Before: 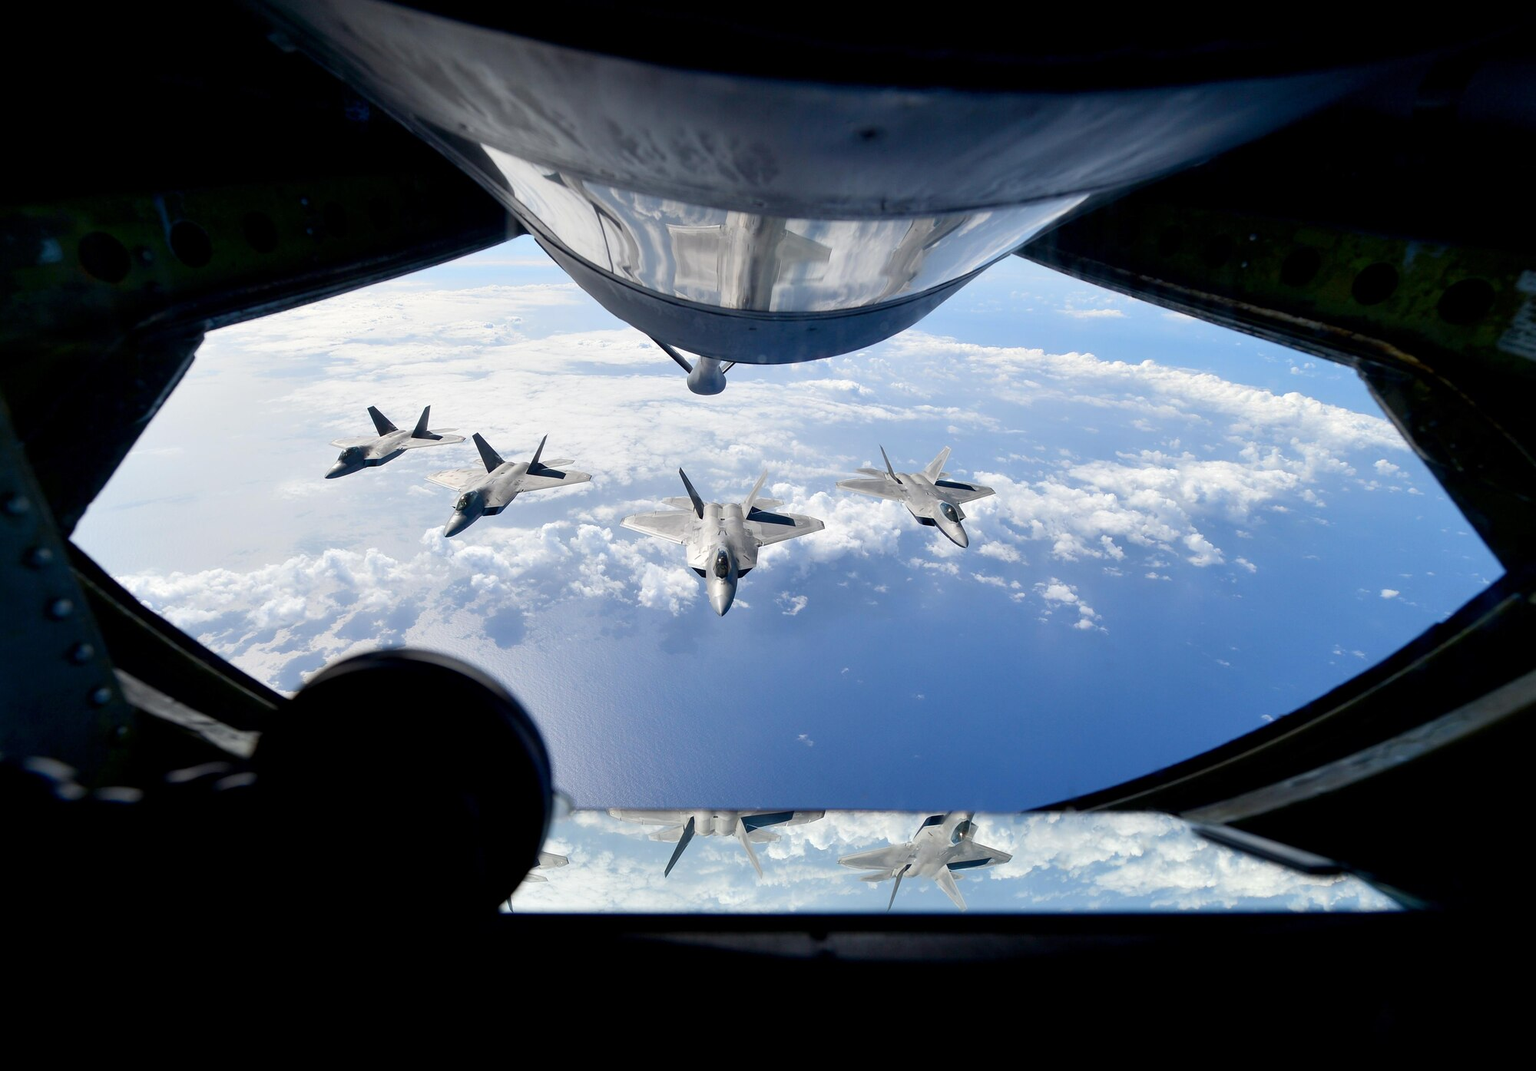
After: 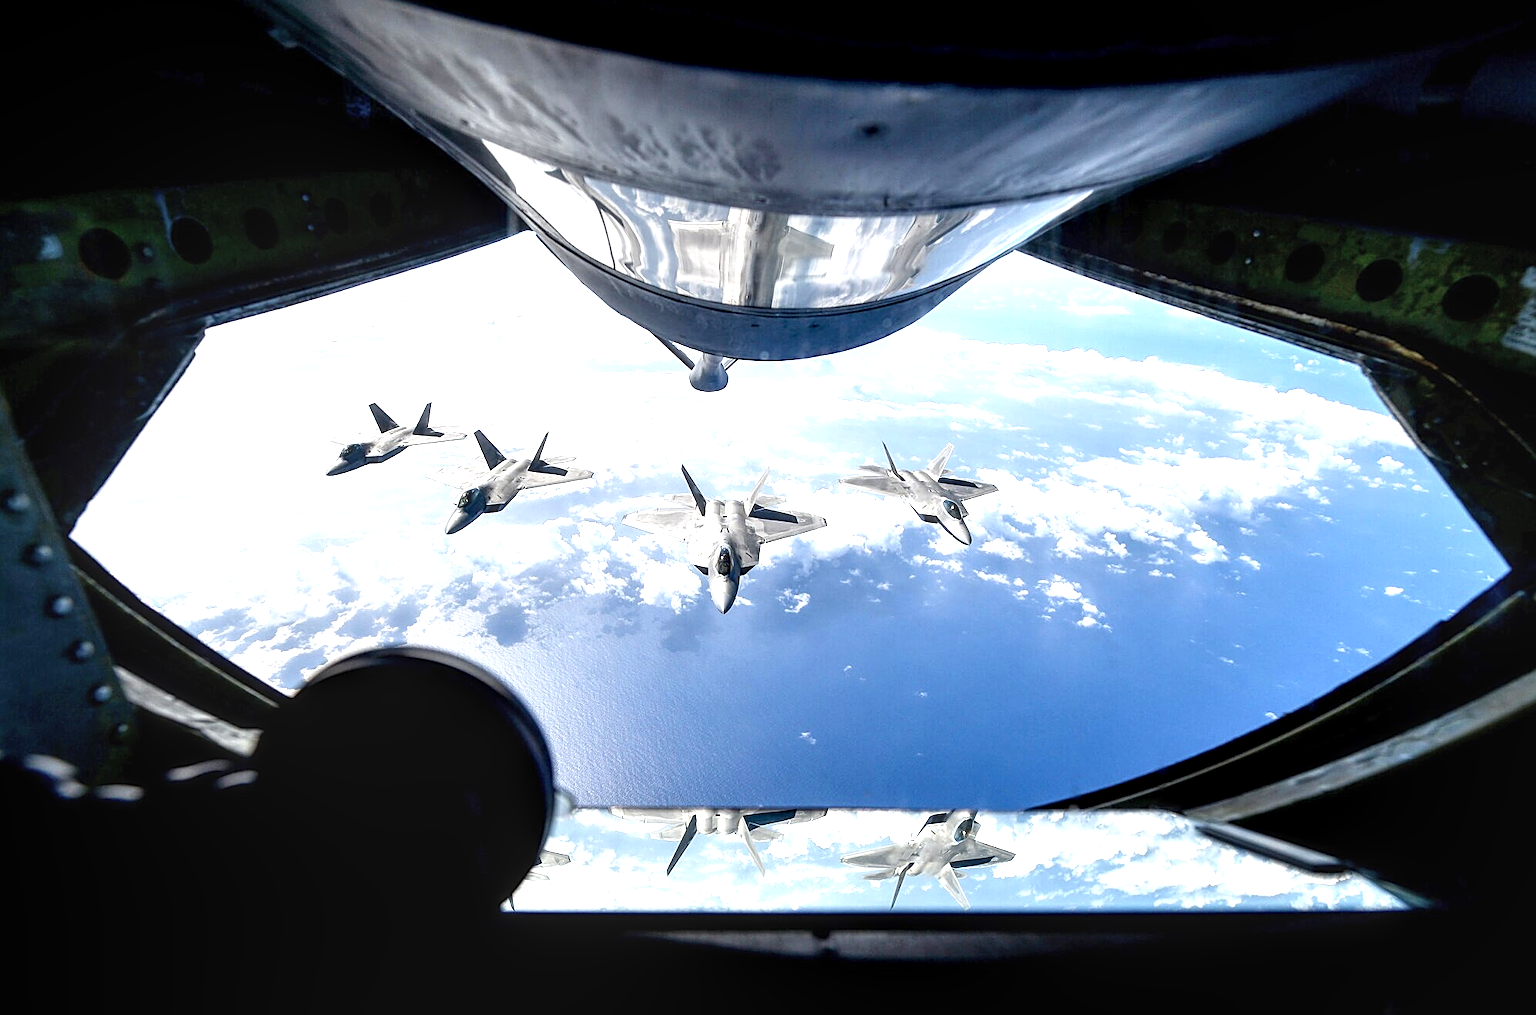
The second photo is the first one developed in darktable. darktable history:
local contrast: detail 160%
sharpen: on, module defaults
exposure: exposure 0.95 EV, compensate highlight preservation false
crop: top 0.448%, right 0.264%, bottom 5.045%
haze removal: strength -0.05
vignetting: fall-off start 116.67%, fall-off radius 59.26%, brightness -0.31, saturation -0.056
